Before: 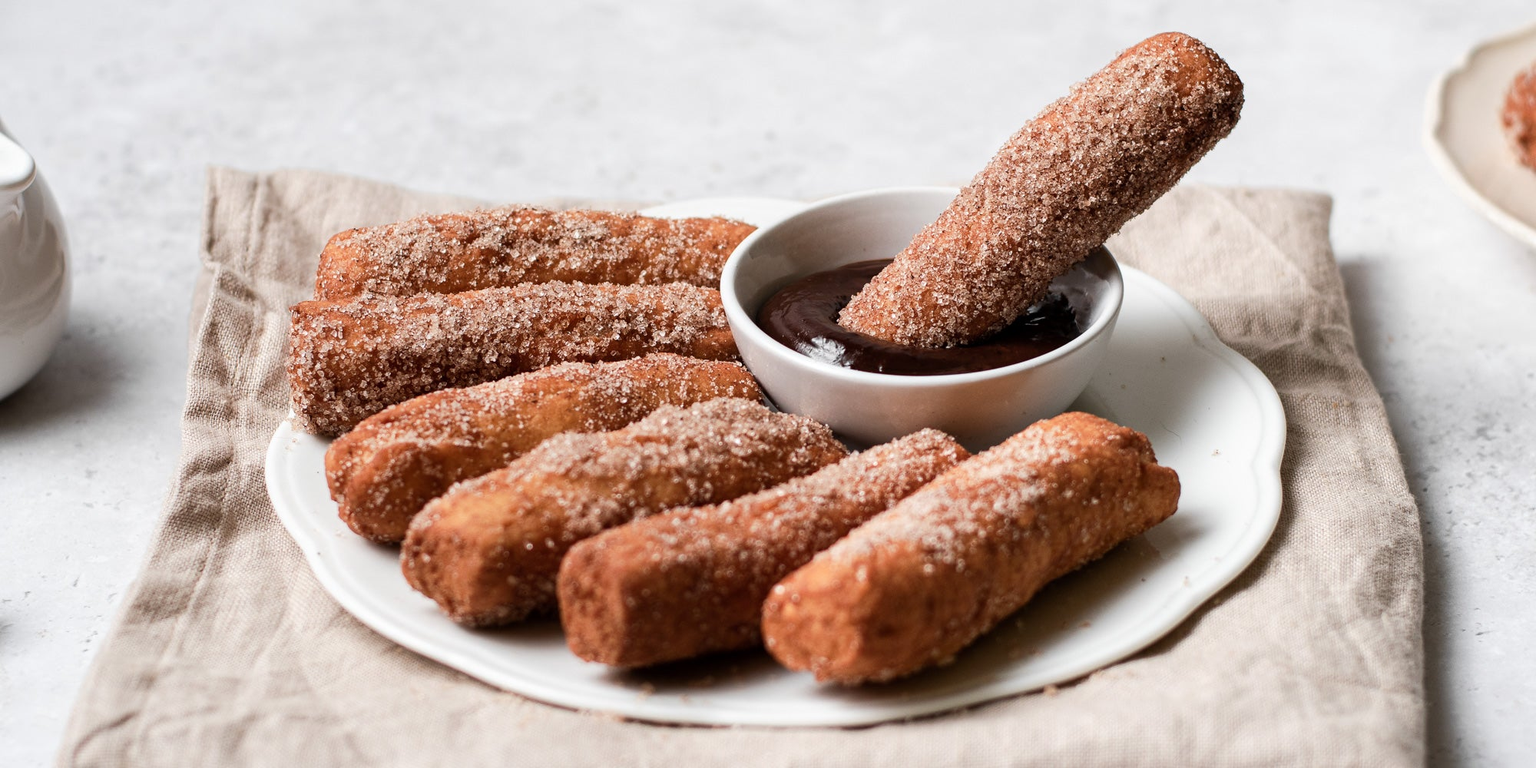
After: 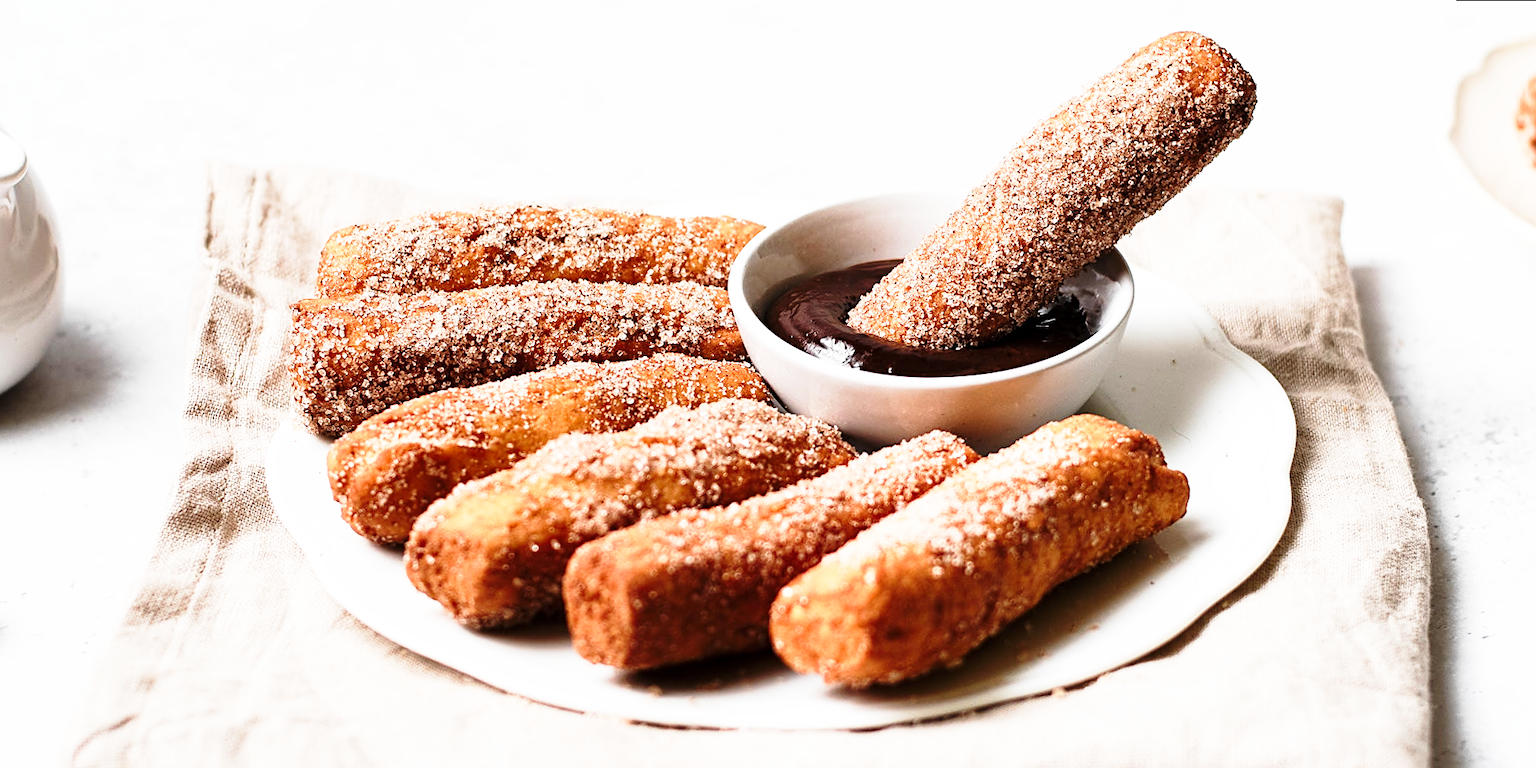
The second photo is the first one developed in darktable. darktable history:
sharpen: on, module defaults
rotate and perspective: rotation 0.174°, lens shift (vertical) 0.013, lens shift (horizontal) 0.019, shear 0.001, automatic cropping original format, crop left 0.007, crop right 0.991, crop top 0.016, crop bottom 0.997
base curve: curves: ch0 [(0, 0) (0.026, 0.03) (0.109, 0.232) (0.351, 0.748) (0.669, 0.968) (1, 1)], preserve colors none
